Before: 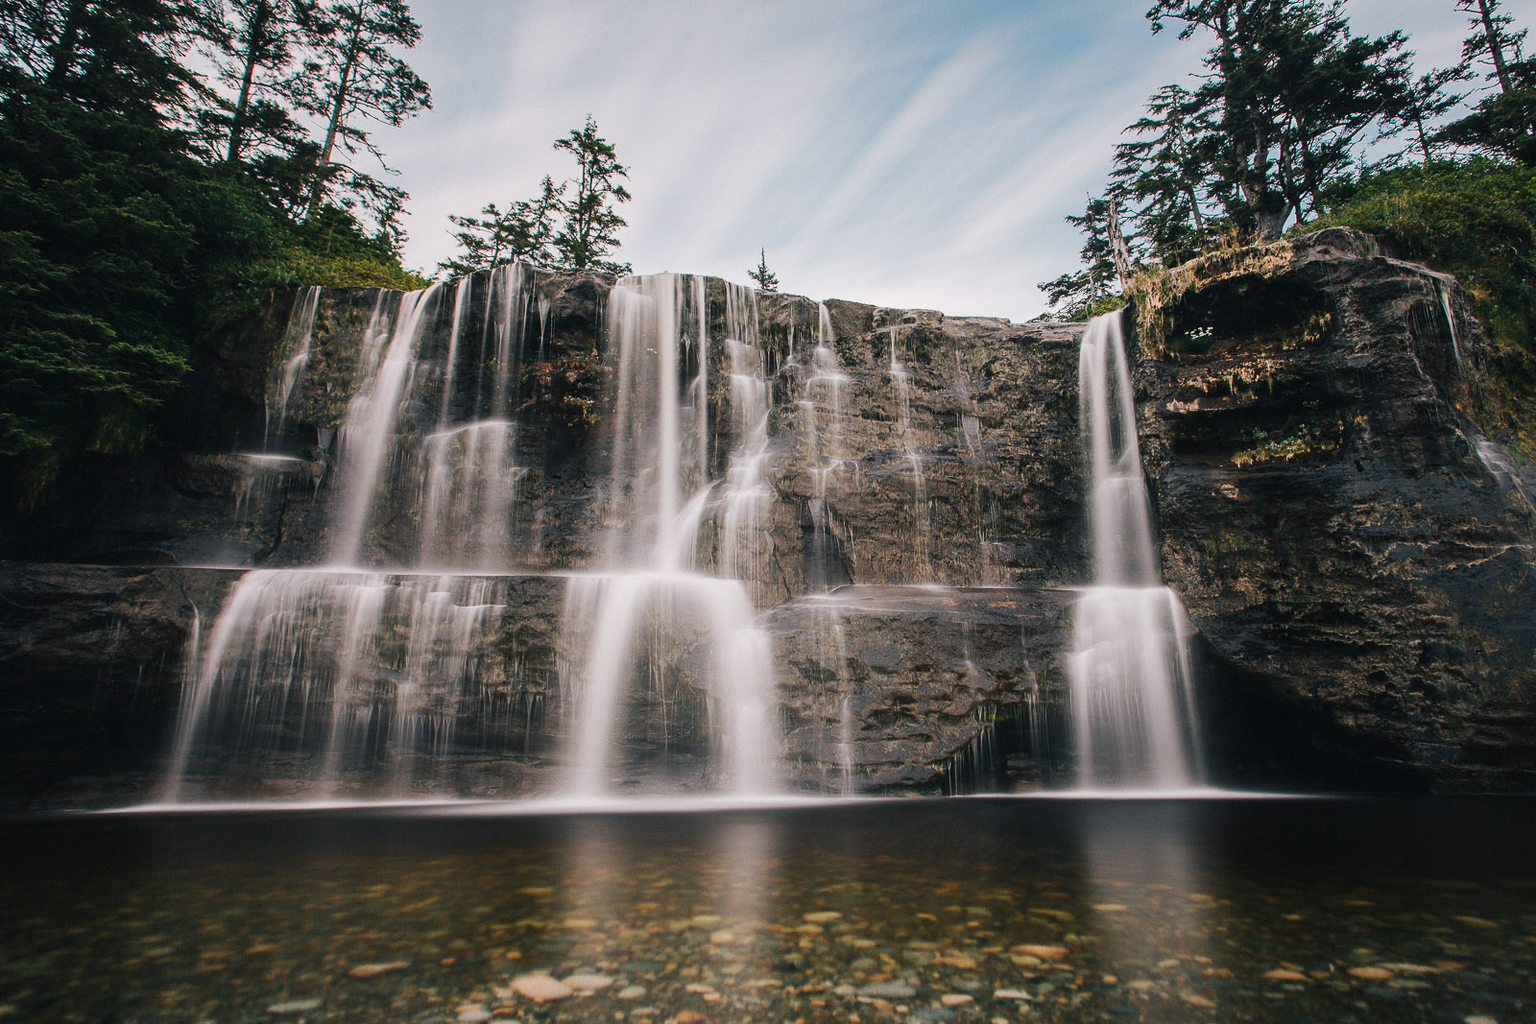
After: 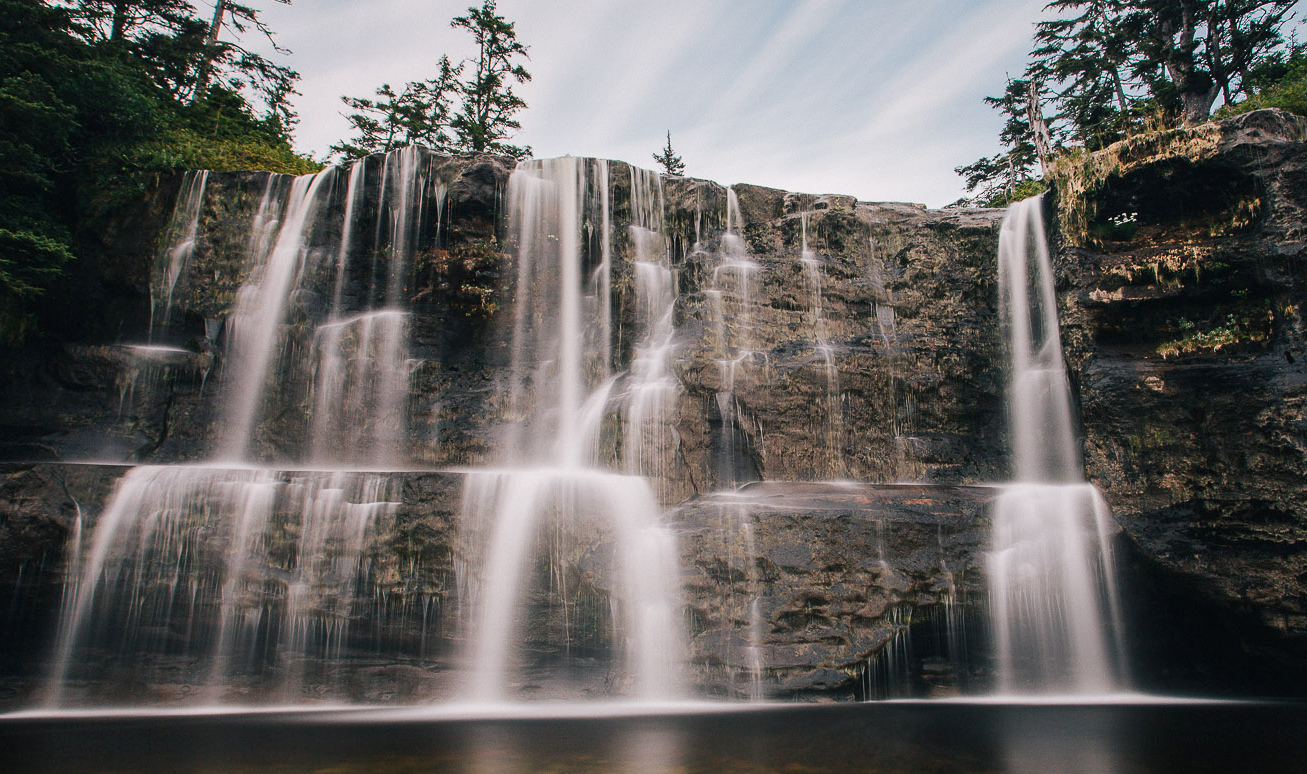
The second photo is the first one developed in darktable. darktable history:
exposure: black level correction 0.001, compensate highlight preservation false
crop: left 7.913%, top 12.048%, right 10.38%, bottom 15.401%
